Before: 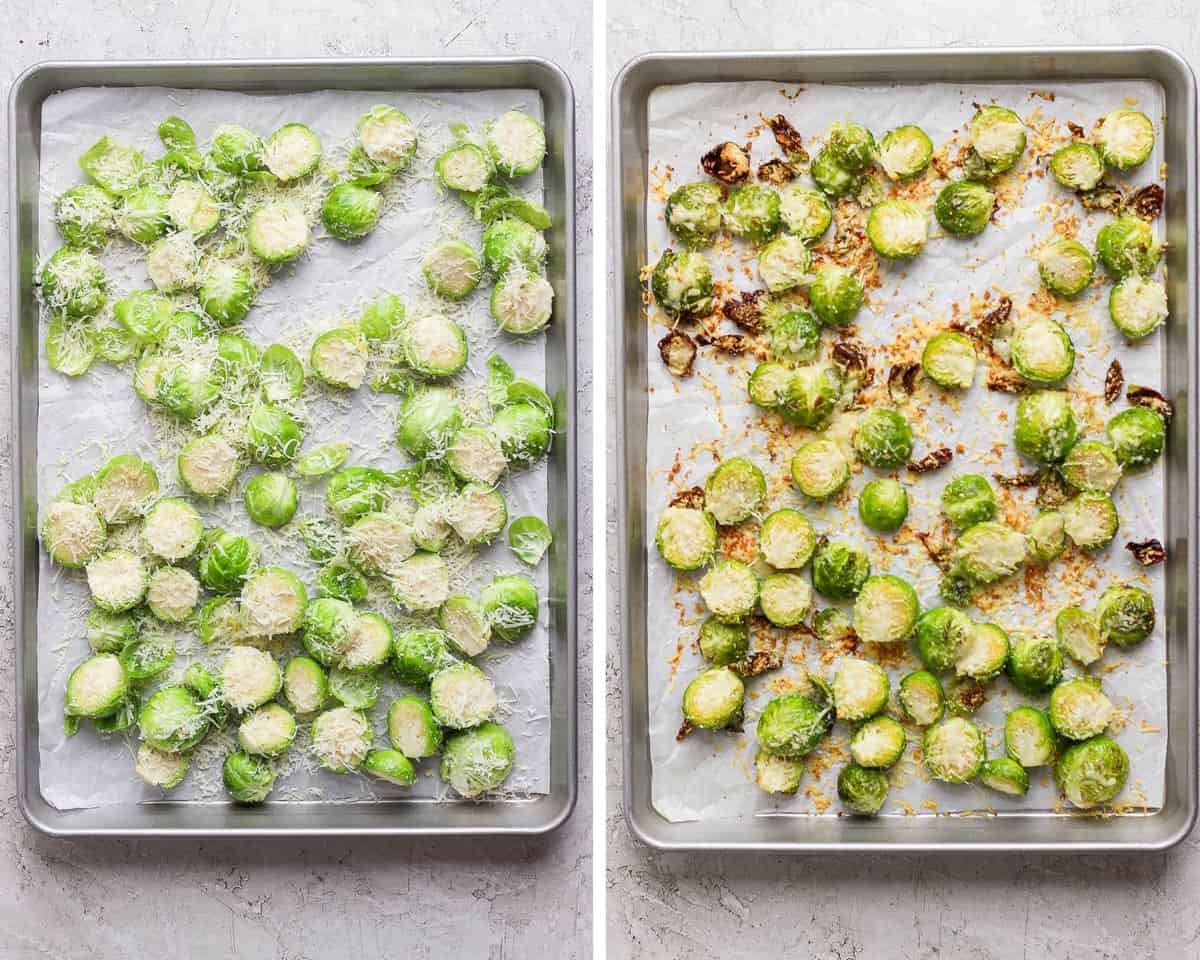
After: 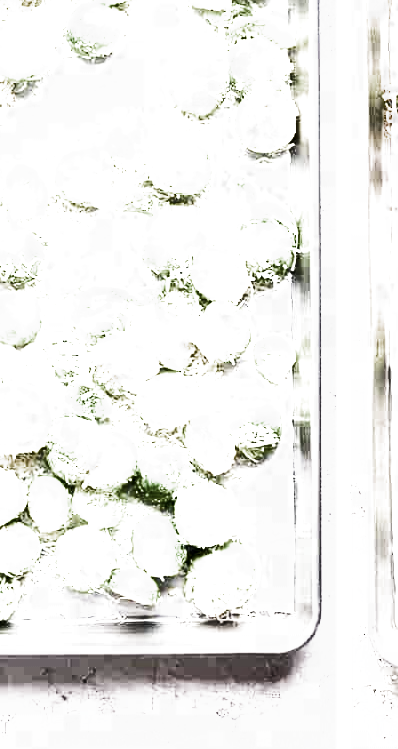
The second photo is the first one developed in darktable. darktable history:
exposure: black level correction 0, exposure 1.493 EV, compensate highlight preservation false
filmic rgb: black relative exposure -7.65 EV, white relative exposure 4.56 EV, hardness 3.61, add noise in highlights 0.001, color science v3 (2019), use custom middle-gray values true, iterations of high-quality reconstruction 0, contrast in highlights soft
crop and rotate: left 21.337%, top 18.946%, right 45.466%, bottom 2.994%
shadows and highlights: shadows 34.63, highlights -34.73, soften with gaussian
color balance rgb: shadows lift › chroma 2.033%, shadows lift › hue 215.54°, perceptual saturation grading › global saturation 28.693%, perceptual saturation grading › mid-tones 12.41%, perceptual saturation grading › shadows 10.461%, perceptual brilliance grading › highlights 74.218%, perceptual brilliance grading › shadows -29.171%, global vibrance 14.521%
contrast brightness saturation: contrast 0.189, brightness -0.103, saturation 0.21
color correction: highlights b* -0.04, saturation 0.337
